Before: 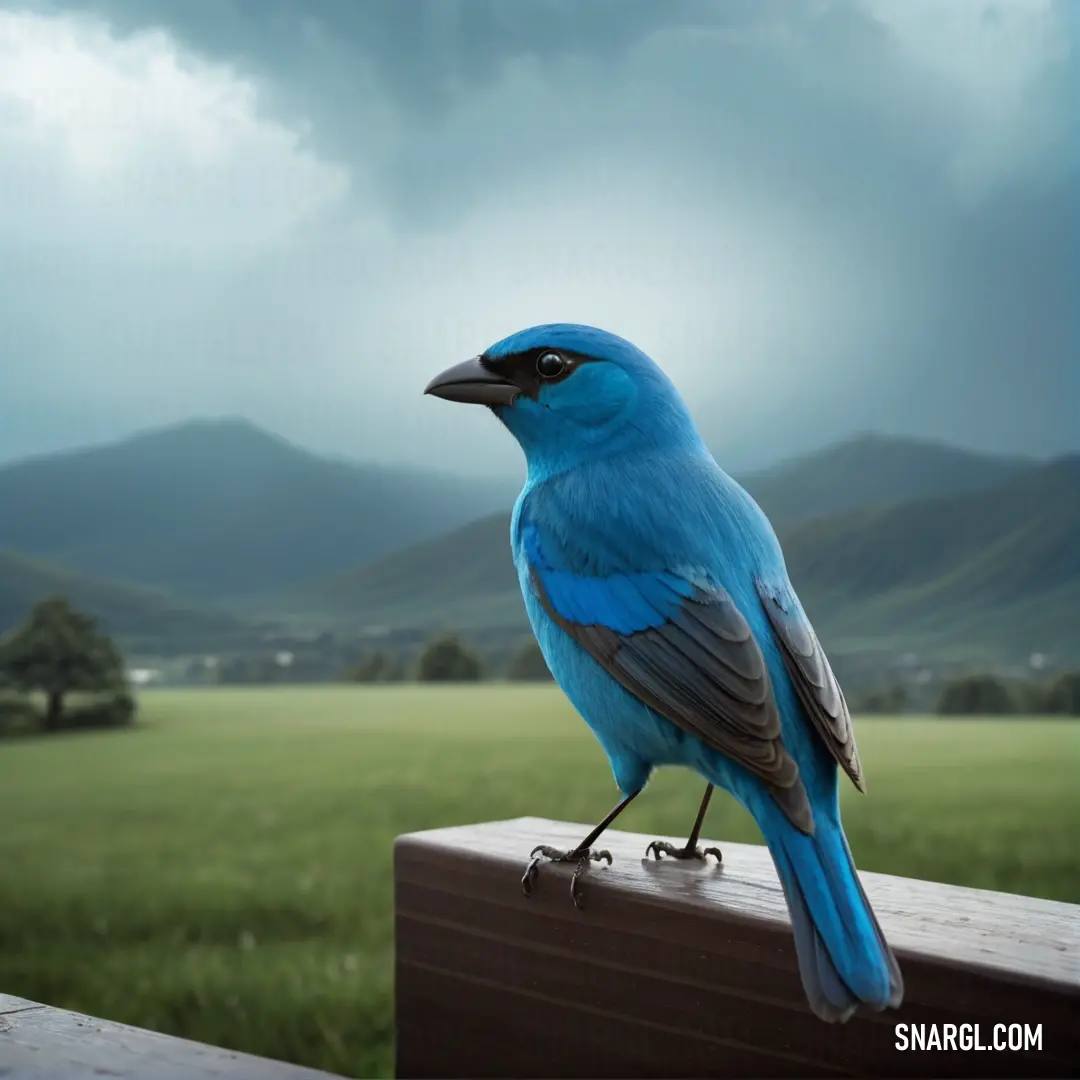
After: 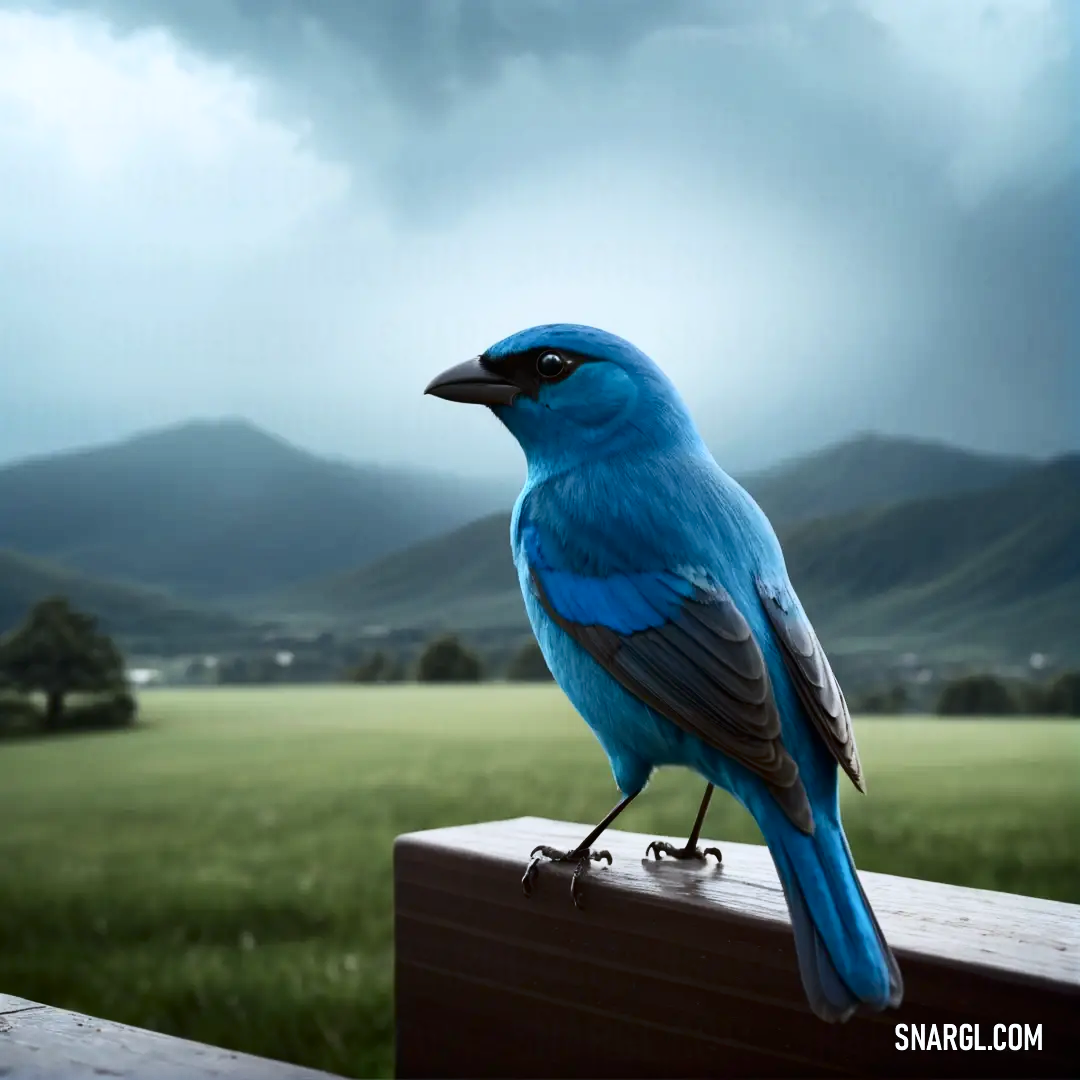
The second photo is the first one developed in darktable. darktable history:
contrast brightness saturation: contrast 0.28
white balance: red 0.983, blue 1.036
